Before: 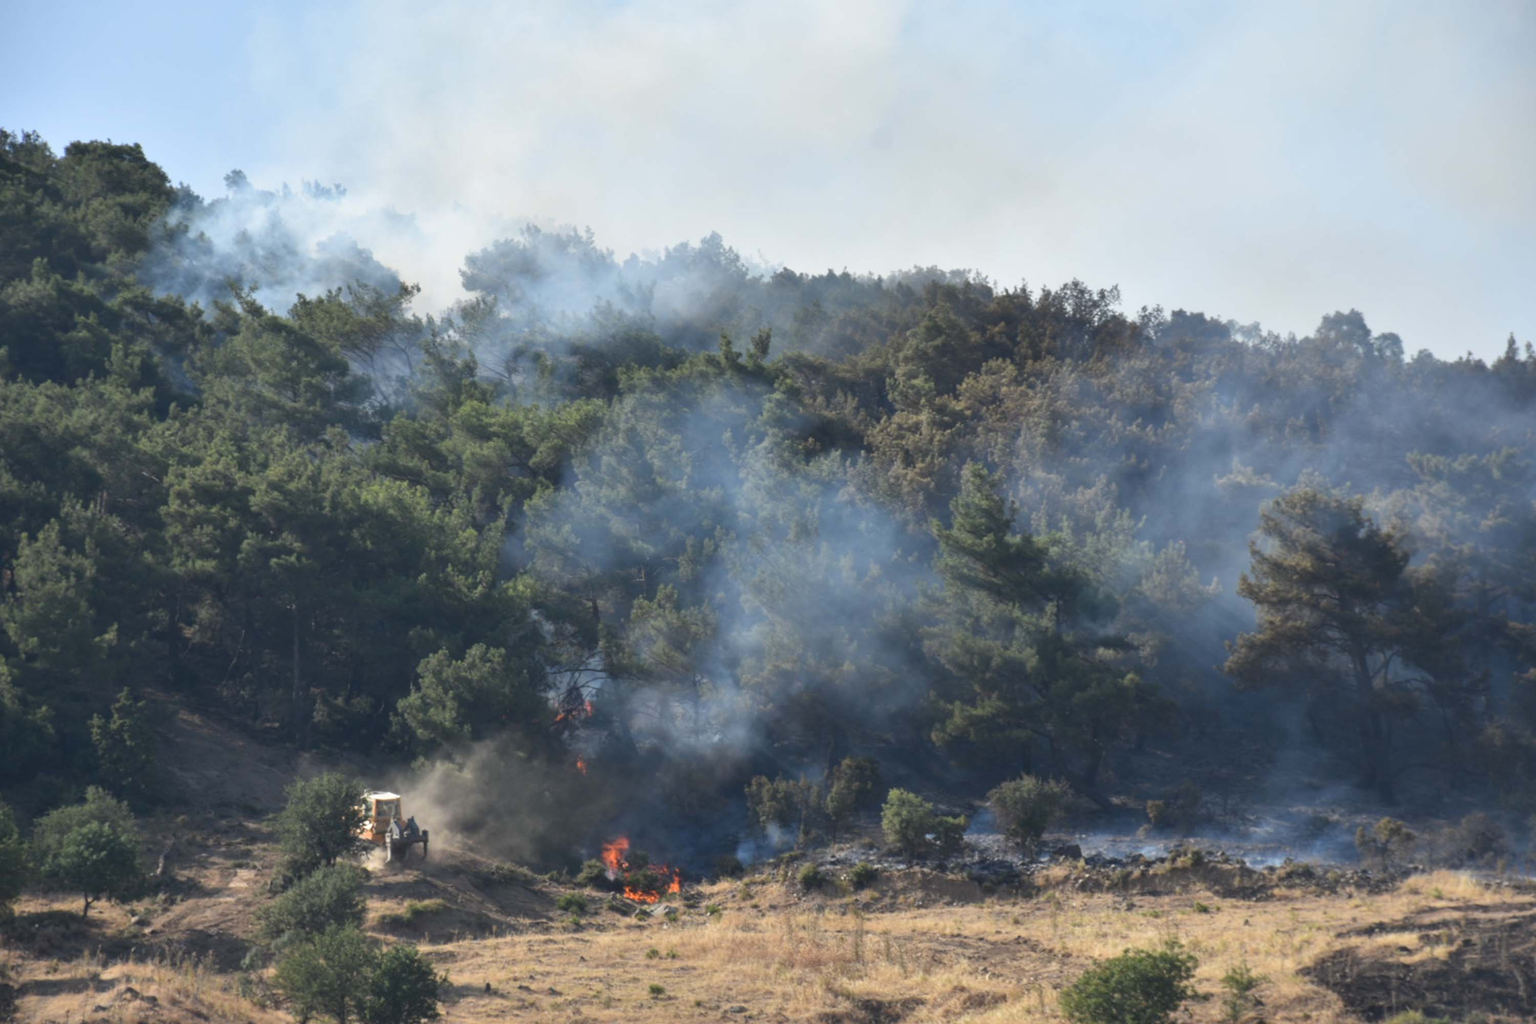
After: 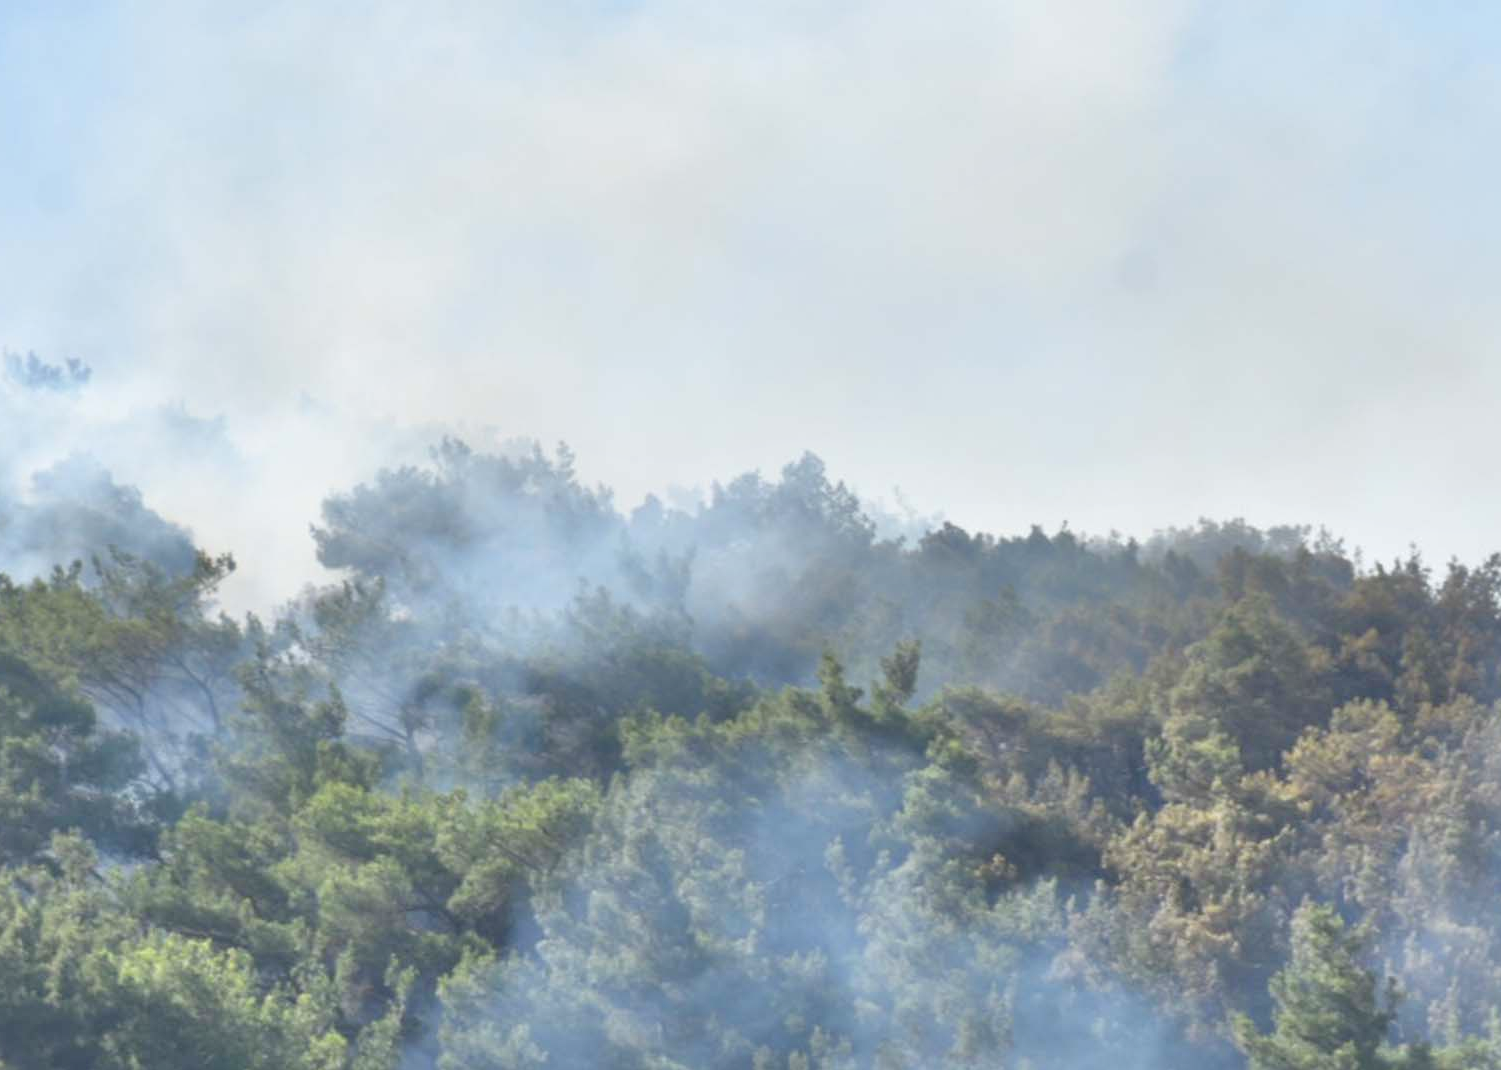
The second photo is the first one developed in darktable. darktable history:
crop: left 19.556%, right 30.401%, bottom 46.458%
tone equalizer: -7 EV 0.15 EV, -6 EV 0.6 EV, -5 EV 1.15 EV, -4 EV 1.33 EV, -3 EV 1.15 EV, -2 EV 0.6 EV, -1 EV 0.15 EV, mask exposure compensation -0.5 EV
